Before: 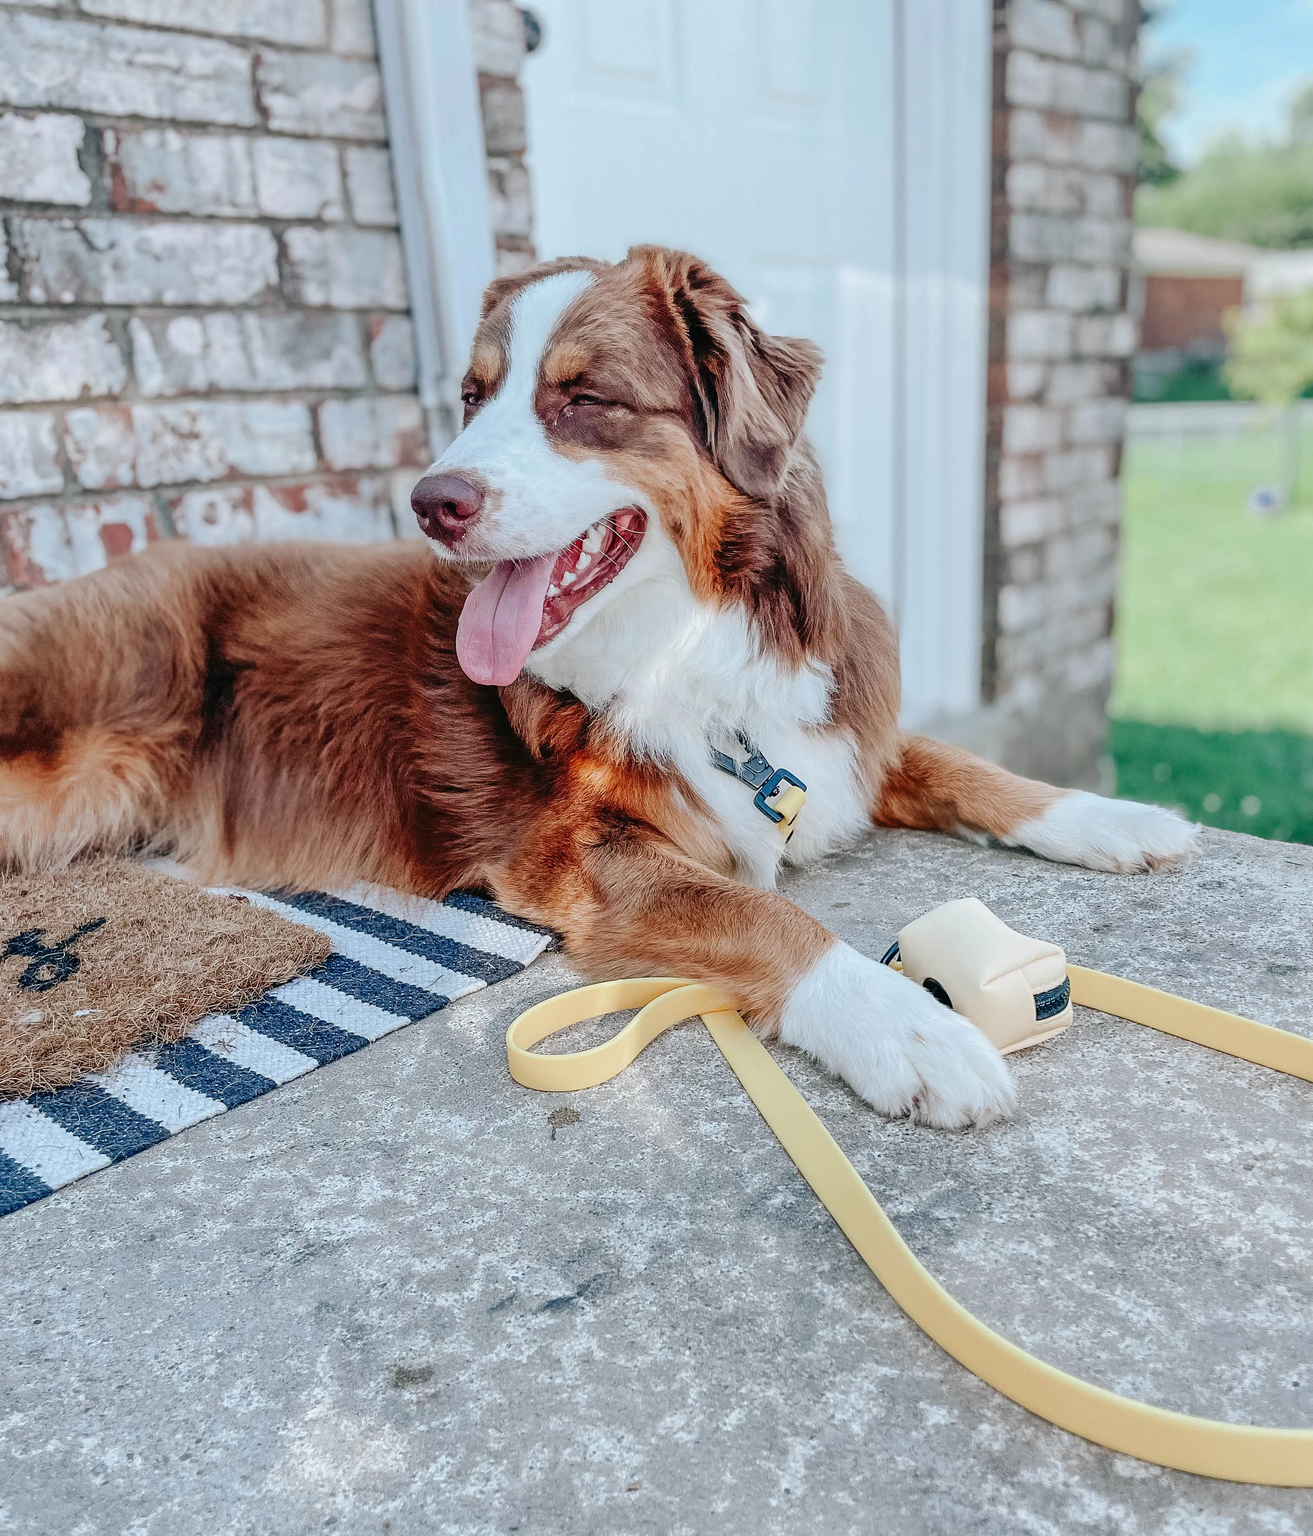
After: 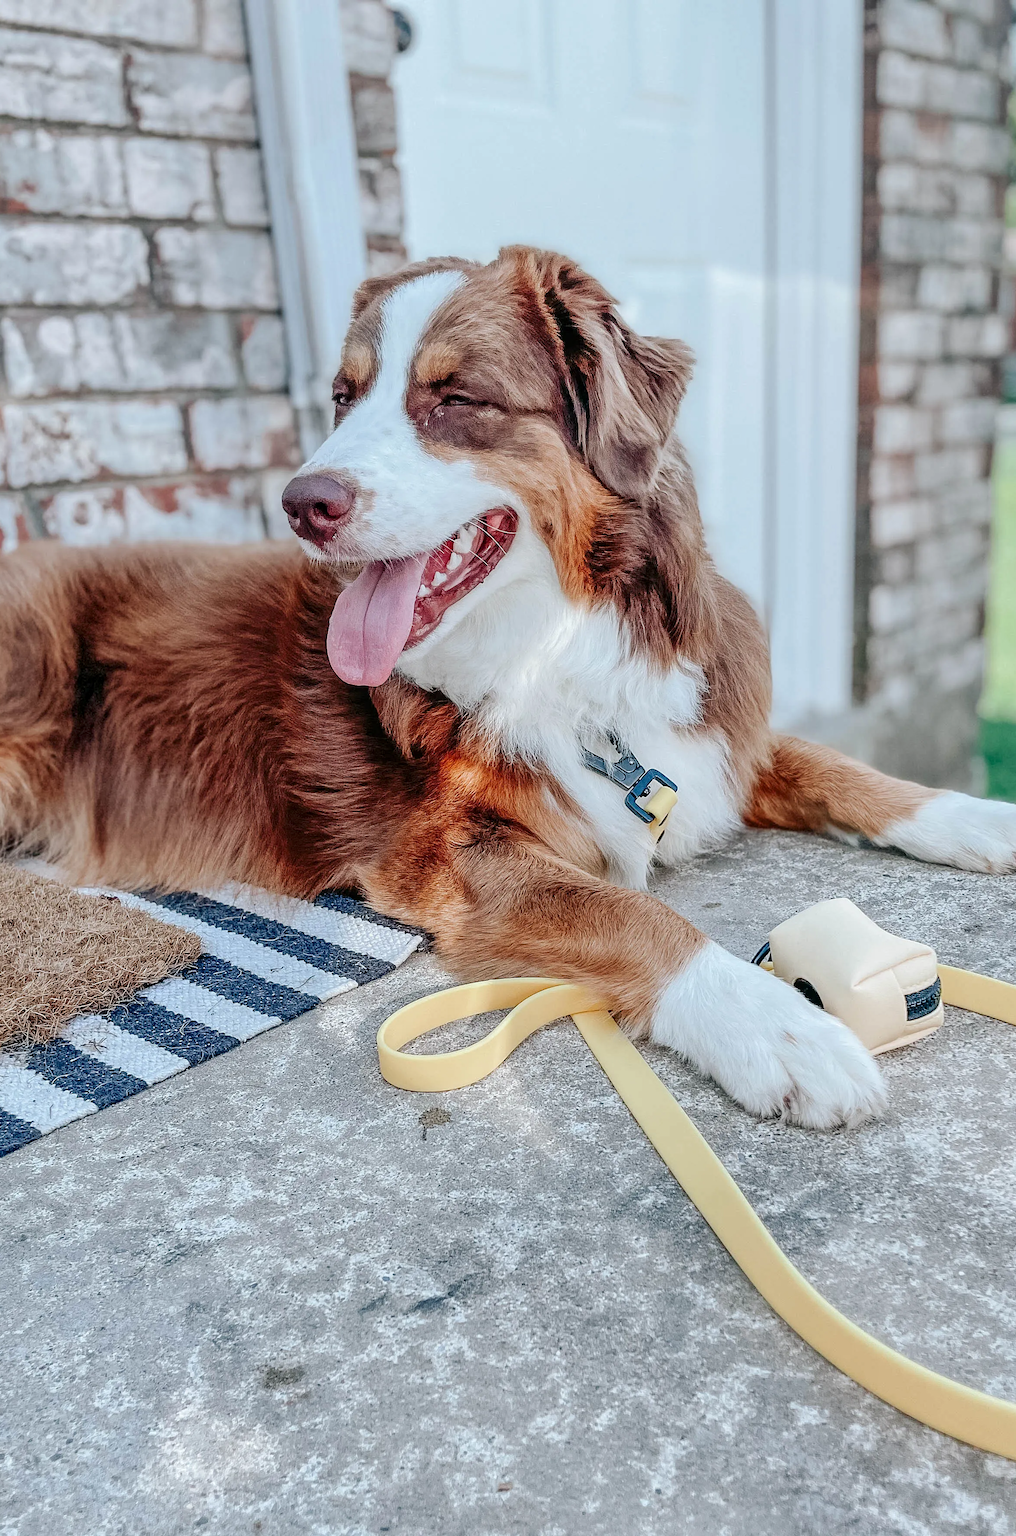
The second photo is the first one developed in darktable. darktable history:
crop: left 9.864%, right 12.753%
local contrast: highlights 103%, shadows 100%, detail 119%, midtone range 0.2
